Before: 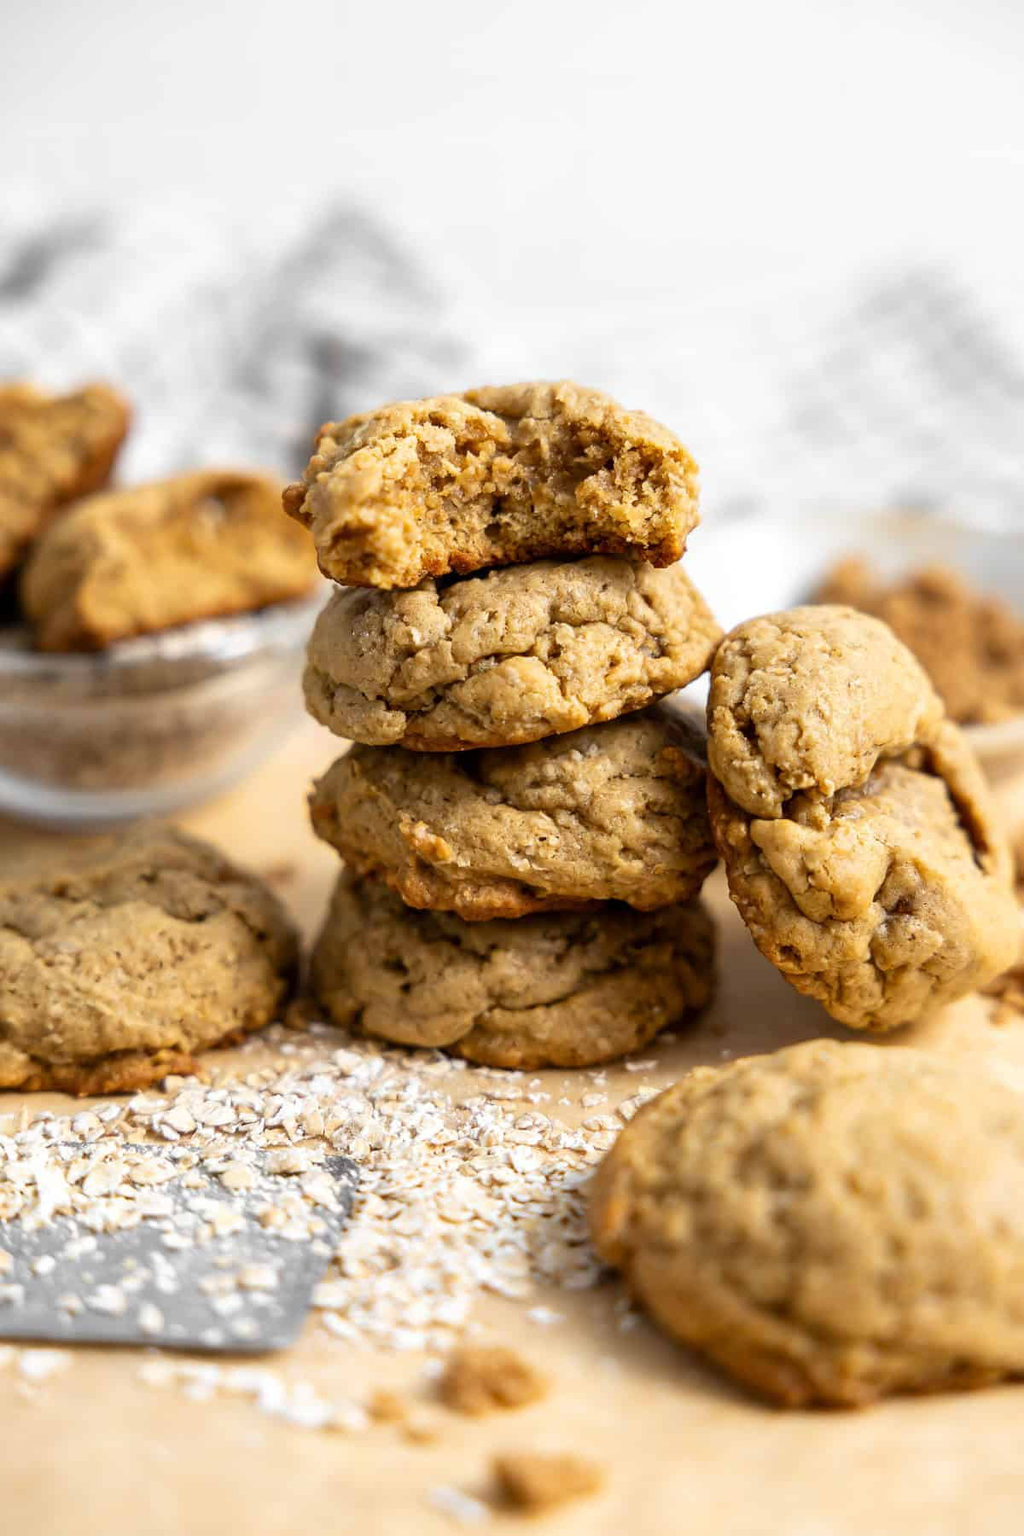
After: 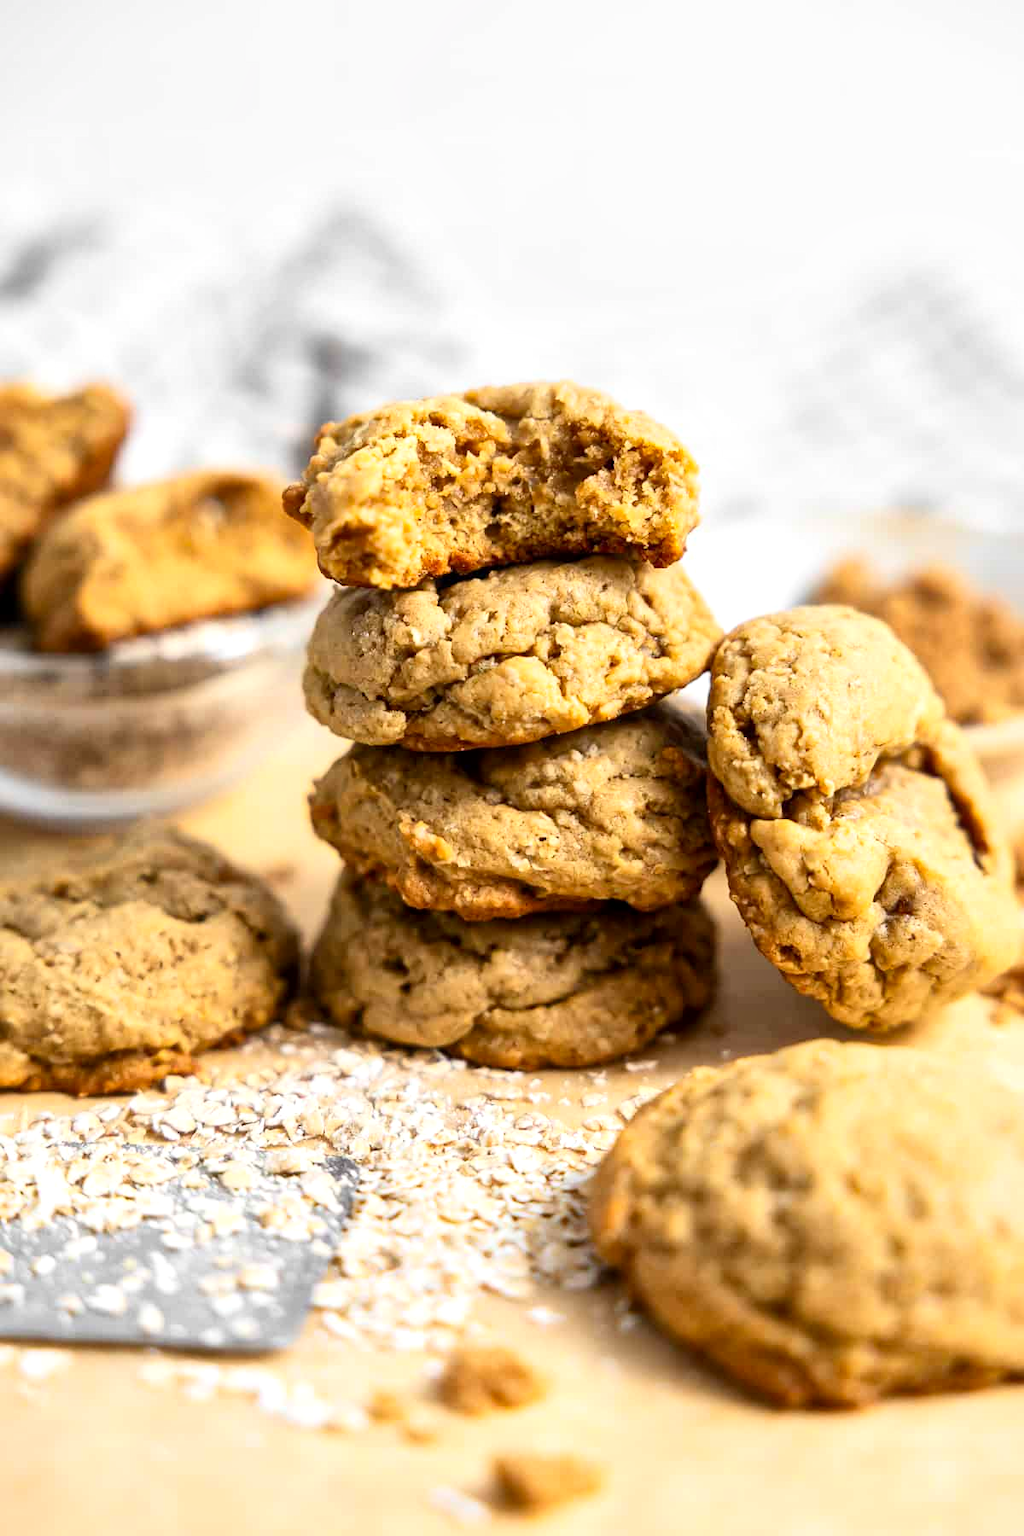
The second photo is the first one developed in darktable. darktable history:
contrast brightness saturation: contrast 0.2, brightness 0.16, saturation 0.22
local contrast: mode bilateral grid, contrast 20, coarseness 50, detail 141%, midtone range 0.2
